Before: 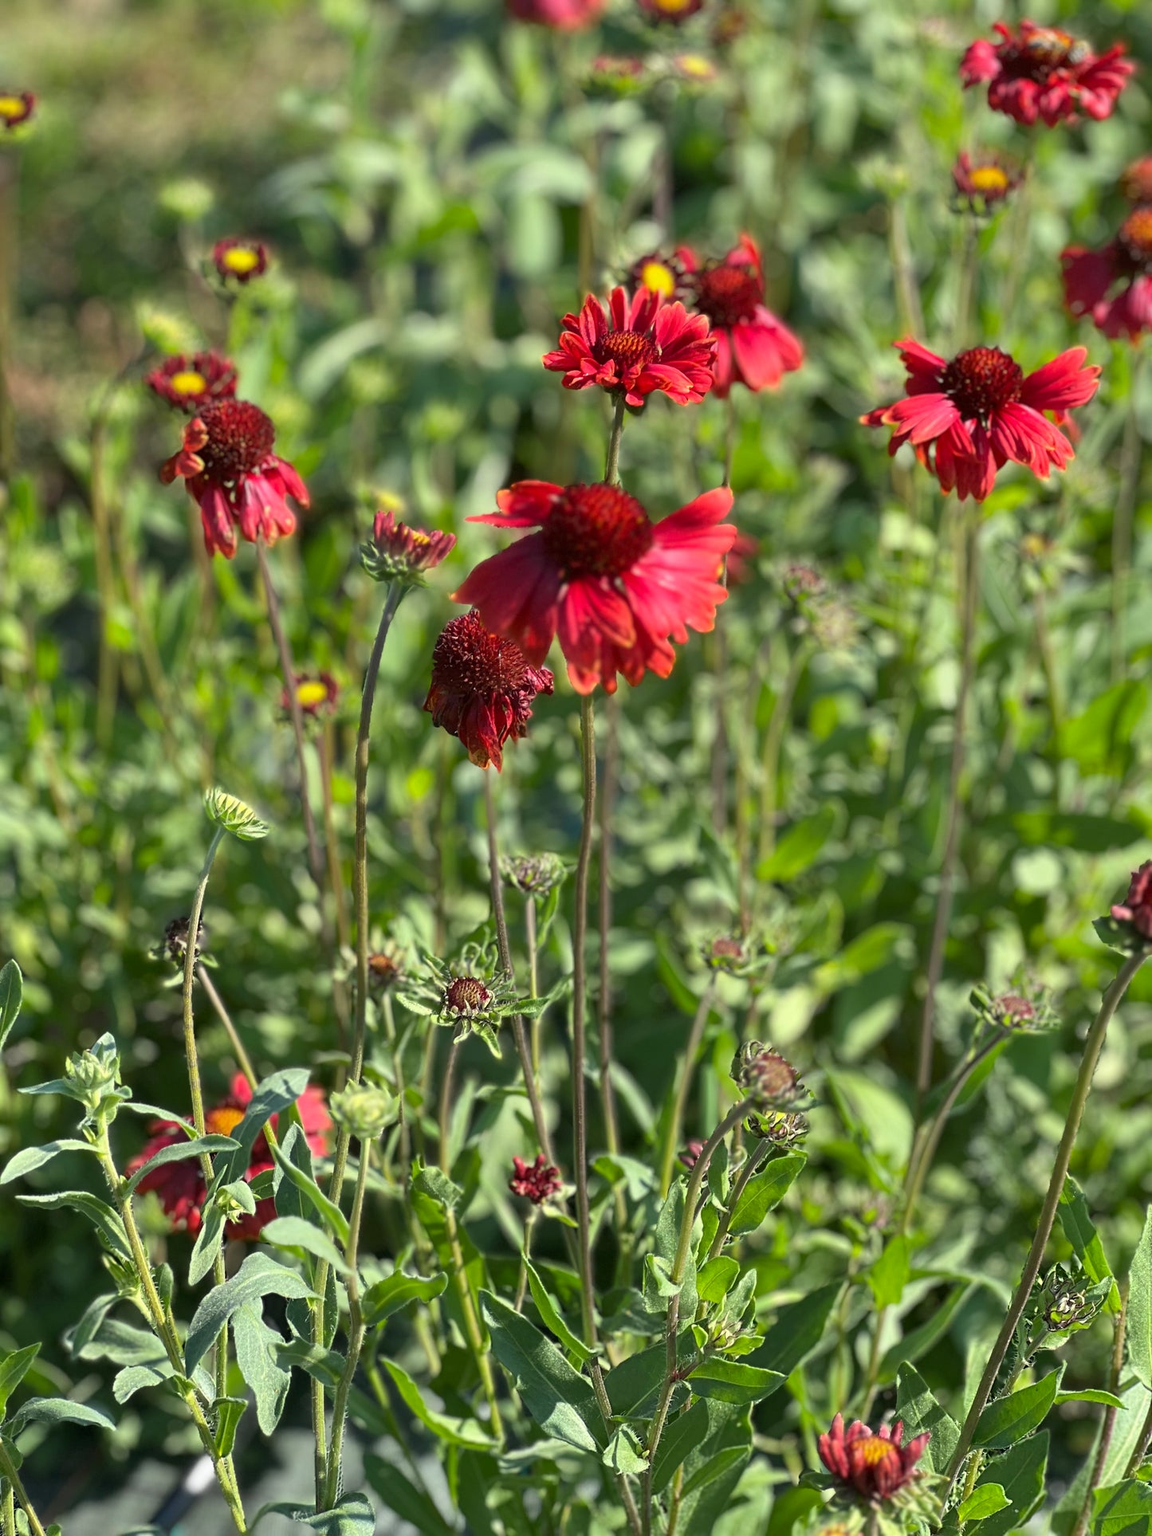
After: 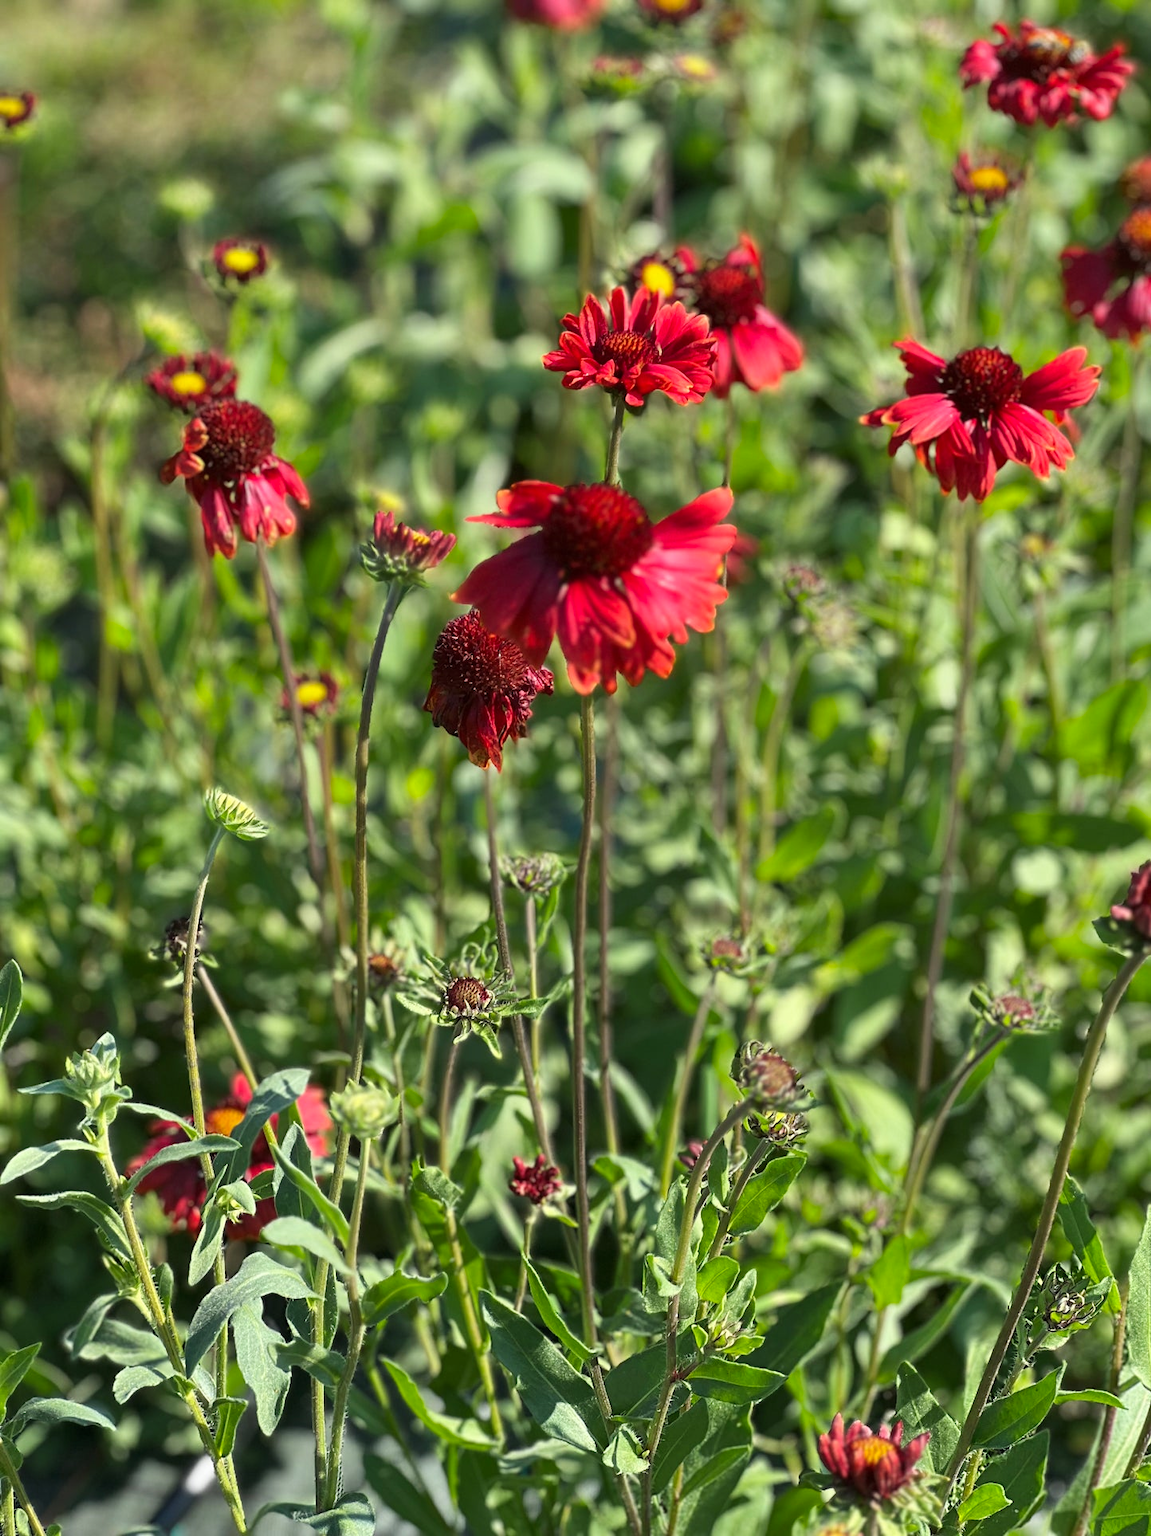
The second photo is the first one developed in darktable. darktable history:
tone curve: curves: ch0 [(0, 0) (0.08, 0.069) (0.4, 0.391) (0.6, 0.609) (0.92, 0.93) (1, 1)], preserve colors none
